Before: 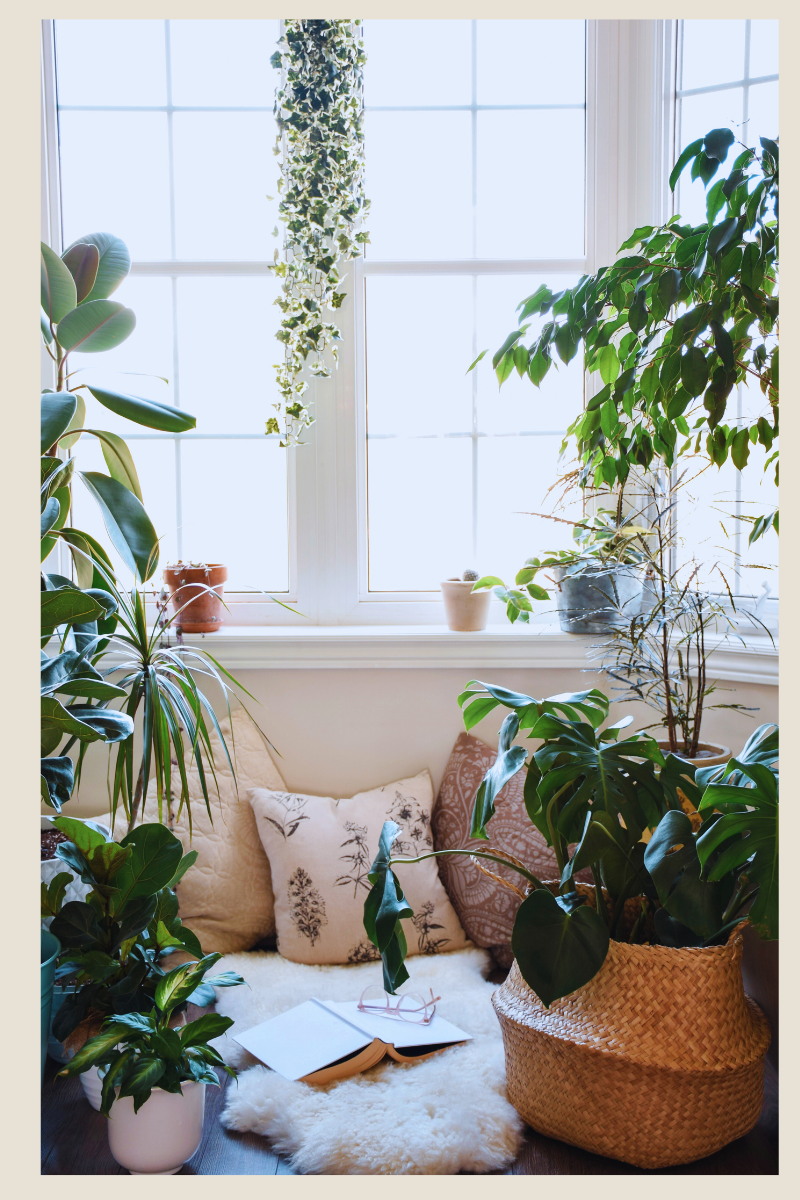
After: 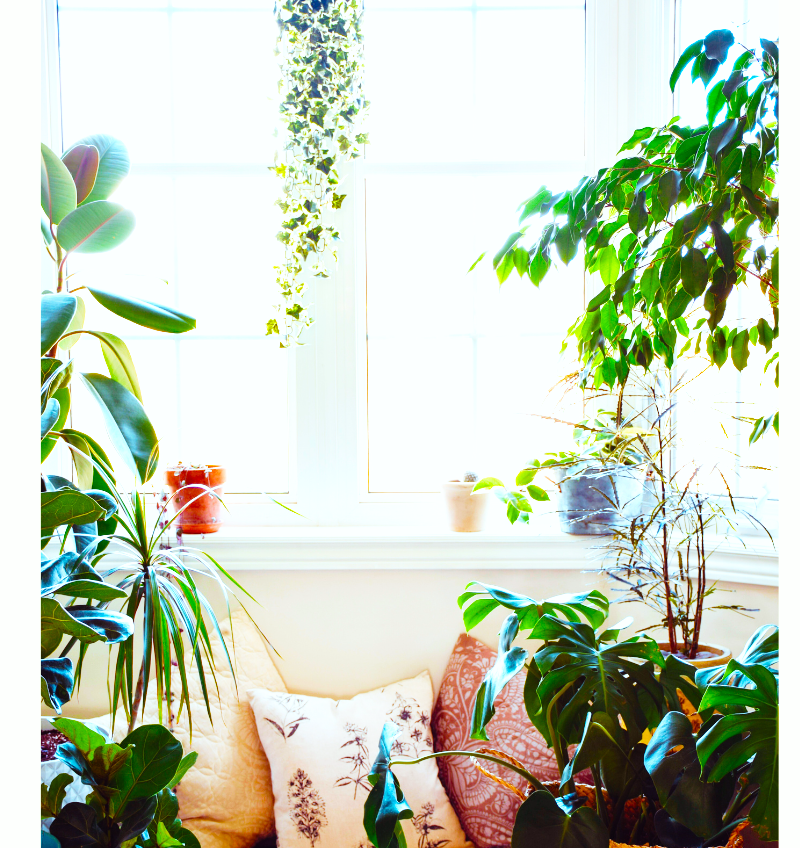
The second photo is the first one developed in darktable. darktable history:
base curve: curves: ch0 [(0, 0) (0.008, 0.007) (0.022, 0.029) (0.048, 0.089) (0.092, 0.197) (0.191, 0.399) (0.275, 0.534) (0.357, 0.65) (0.477, 0.78) (0.542, 0.833) (0.799, 0.973) (1, 1)], preserve colors none
white balance: red 1.009, blue 0.985
crop and rotate: top 8.293%, bottom 20.996%
color contrast: green-magenta contrast 1.2, blue-yellow contrast 1.2
color balance: lift [1, 1, 0.999, 1.001], gamma [1, 1.003, 1.005, 0.995], gain [1, 0.992, 0.988, 1.012], contrast 5%, output saturation 110%
color balance rgb: shadows lift › luminance 0.49%, shadows lift › chroma 6.83%, shadows lift › hue 300.29°, power › hue 208.98°, highlights gain › luminance 20.24%, highlights gain › chroma 2.73%, highlights gain › hue 173.85°, perceptual saturation grading › global saturation 18.05%
